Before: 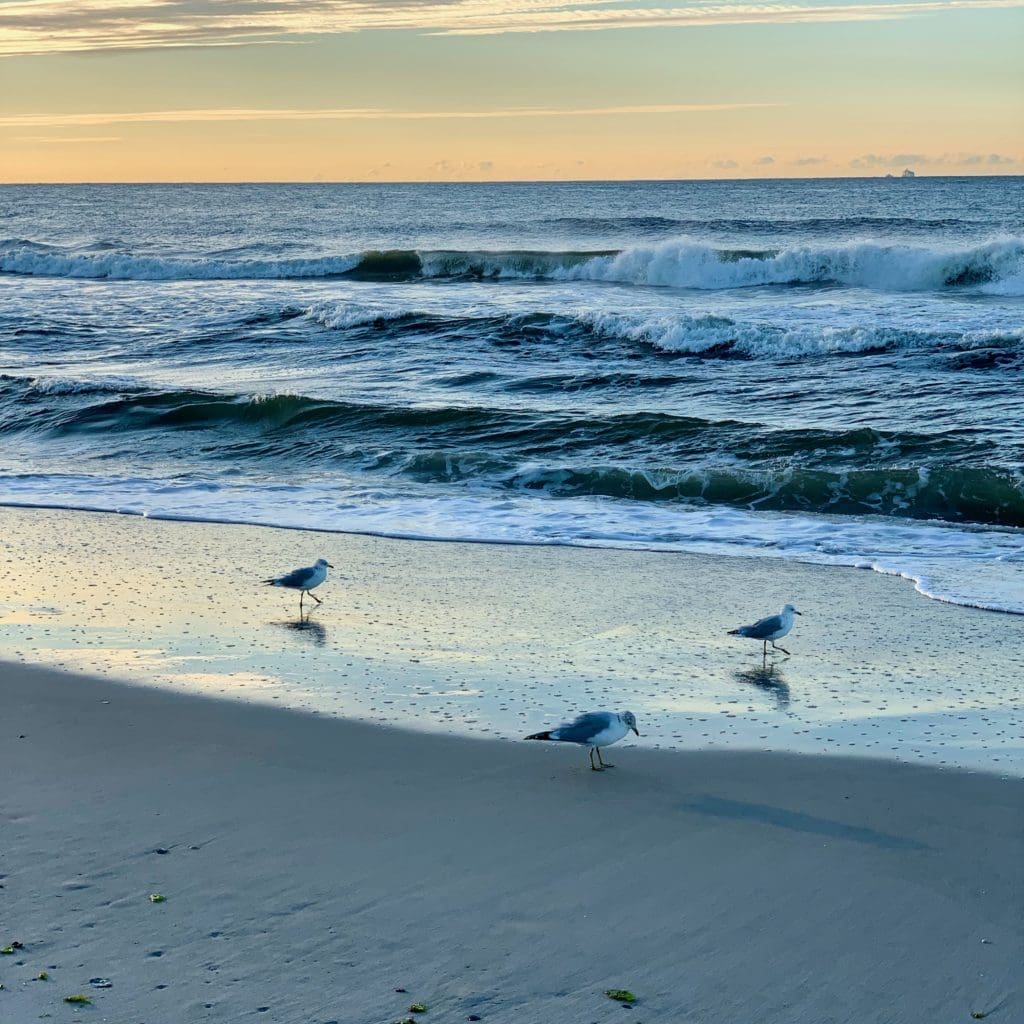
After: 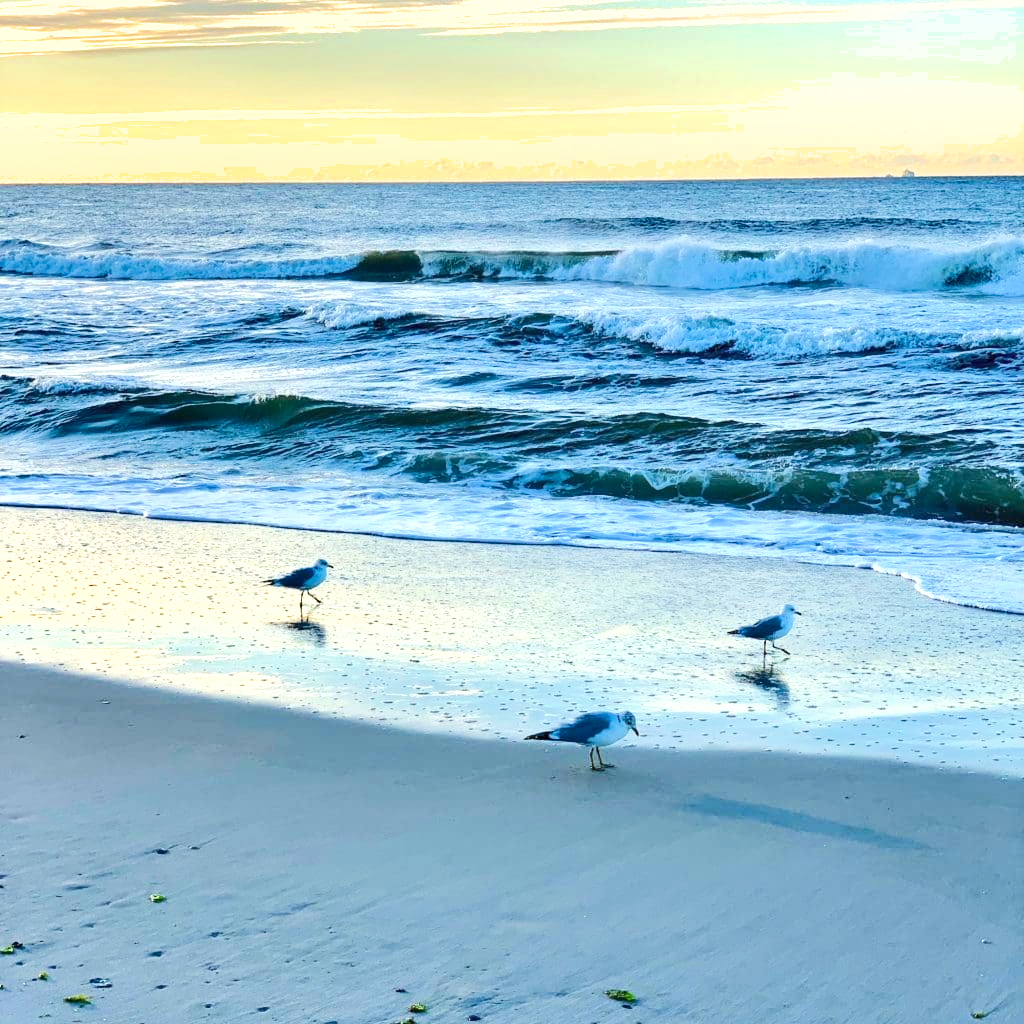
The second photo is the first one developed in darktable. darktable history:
shadows and highlights: shadows 61.22, soften with gaussian
tone equalizer: -8 EV 1.97 EV, -7 EV 1.97 EV, -6 EV 1.99 EV, -5 EV 1.99 EV, -4 EV 1.99 EV, -3 EV 1.48 EV, -2 EV 0.993 EV, -1 EV 0.481 EV, edges refinement/feathering 500, mask exposure compensation -1.57 EV, preserve details no
